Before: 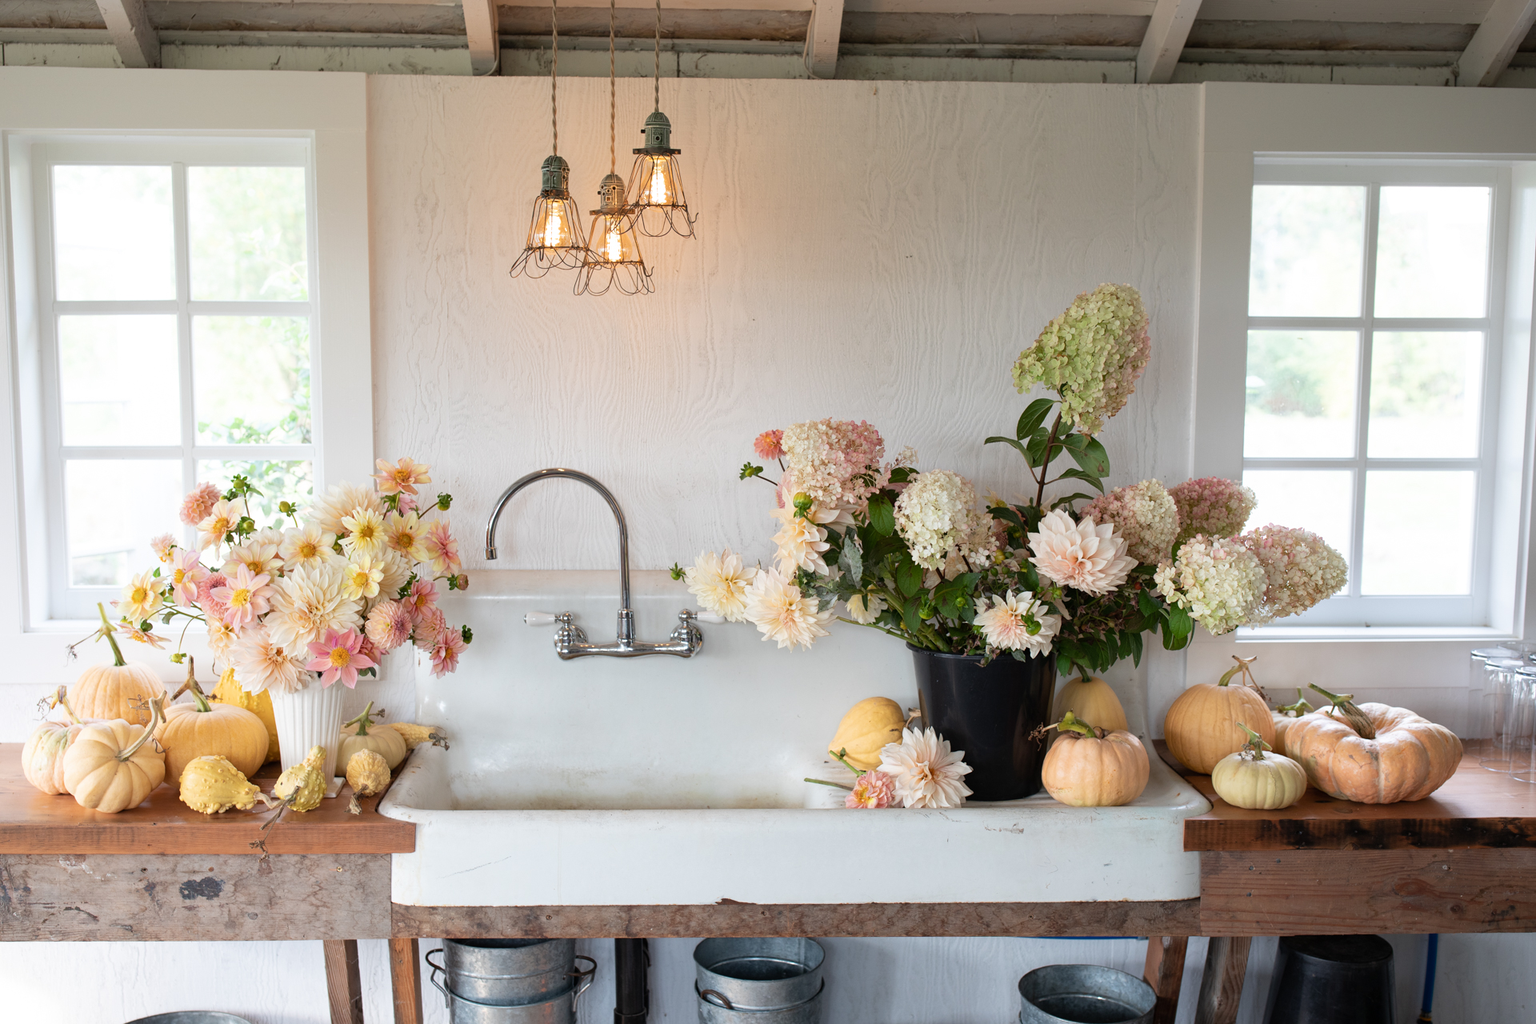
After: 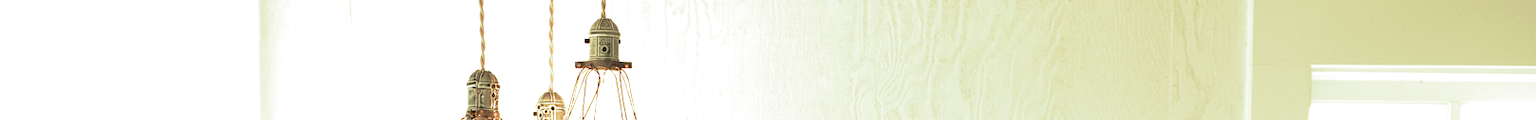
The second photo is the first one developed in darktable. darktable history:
white balance: red 1.123, blue 0.83
split-toning: shadows › hue 290.82°, shadows › saturation 0.34, highlights › saturation 0.38, balance 0, compress 50%
crop and rotate: left 9.644%, top 9.491%, right 6.021%, bottom 80.509%
exposure: black level correction 0, exposure 1.388 EV, compensate exposure bias true, compensate highlight preservation false
tone equalizer: on, module defaults
color correction: saturation 0.8
